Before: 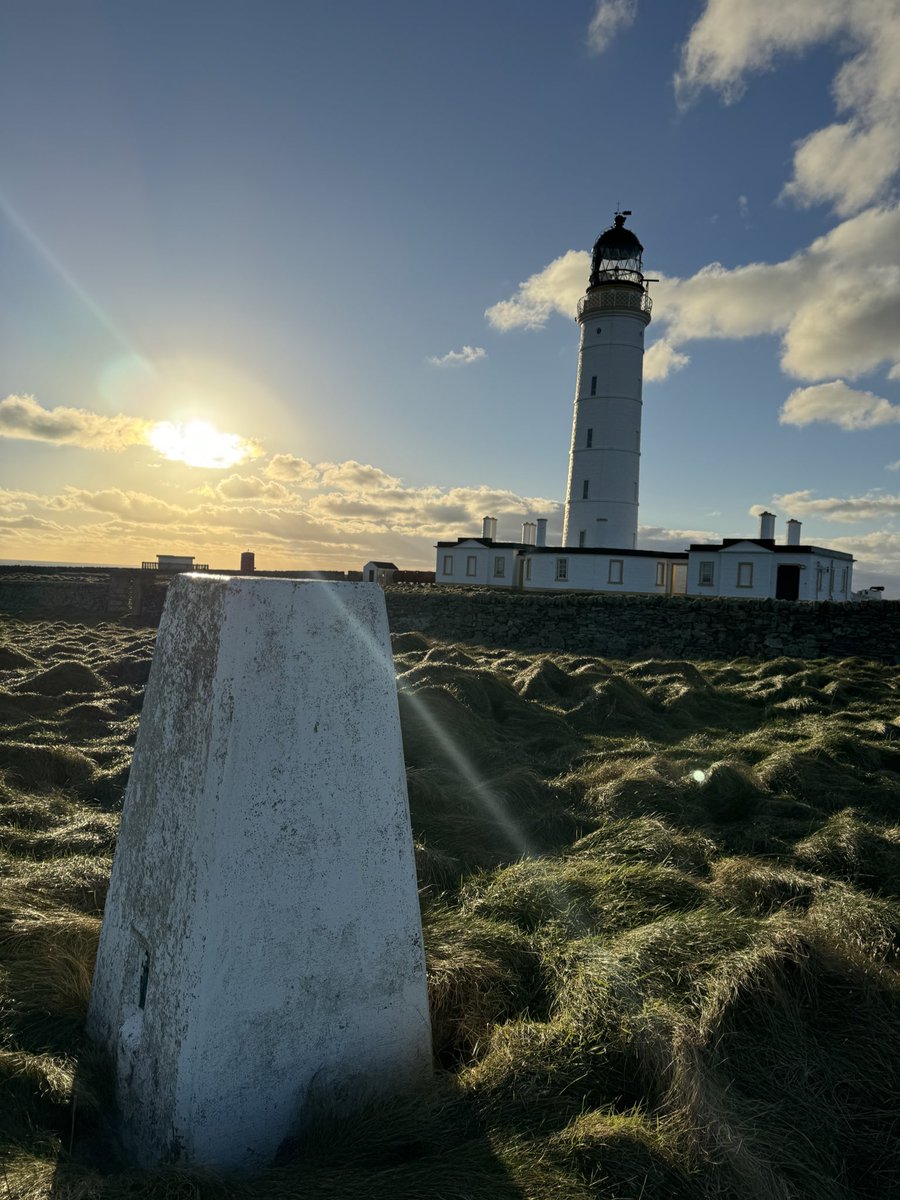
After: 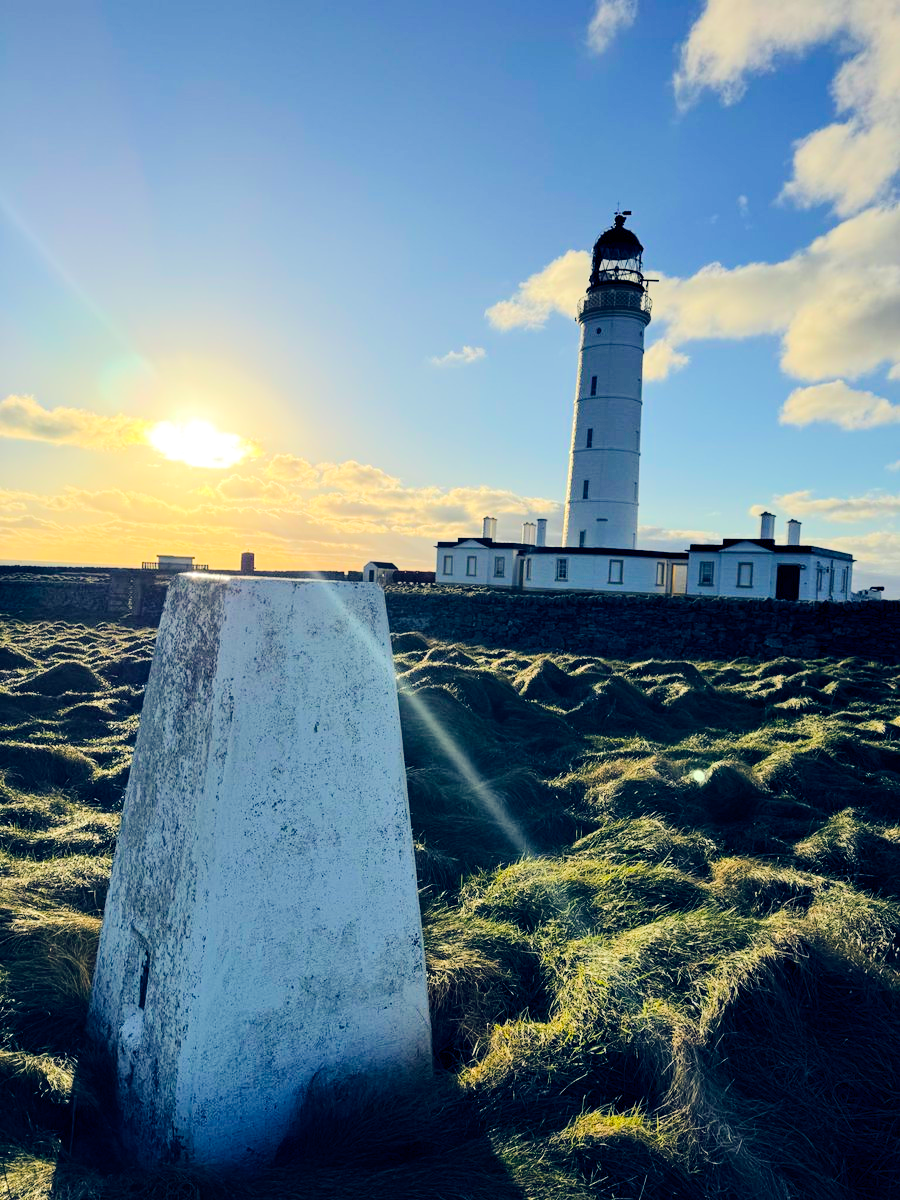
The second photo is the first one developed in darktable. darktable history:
tone equalizer: -7 EV 0.142 EV, -6 EV 0.635 EV, -5 EV 1.19 EV, -4 EV 1.32 EV, -3 EV 1.15 EV, -2 EV 0.6 EV, -1 EV 0.151 EV, edges refinement/feathering 500, mask exposure compensation -1.57 EV, preserve details no
color balance rgb: shadows lift › luminance -40.917%, shadows lift › chroma 13.996%, shadows lift › hue 259.71°, global offset › chroma 0.121%, global offset › hue 253.33°, perceptual saturation grading › global saturation 19.824%
